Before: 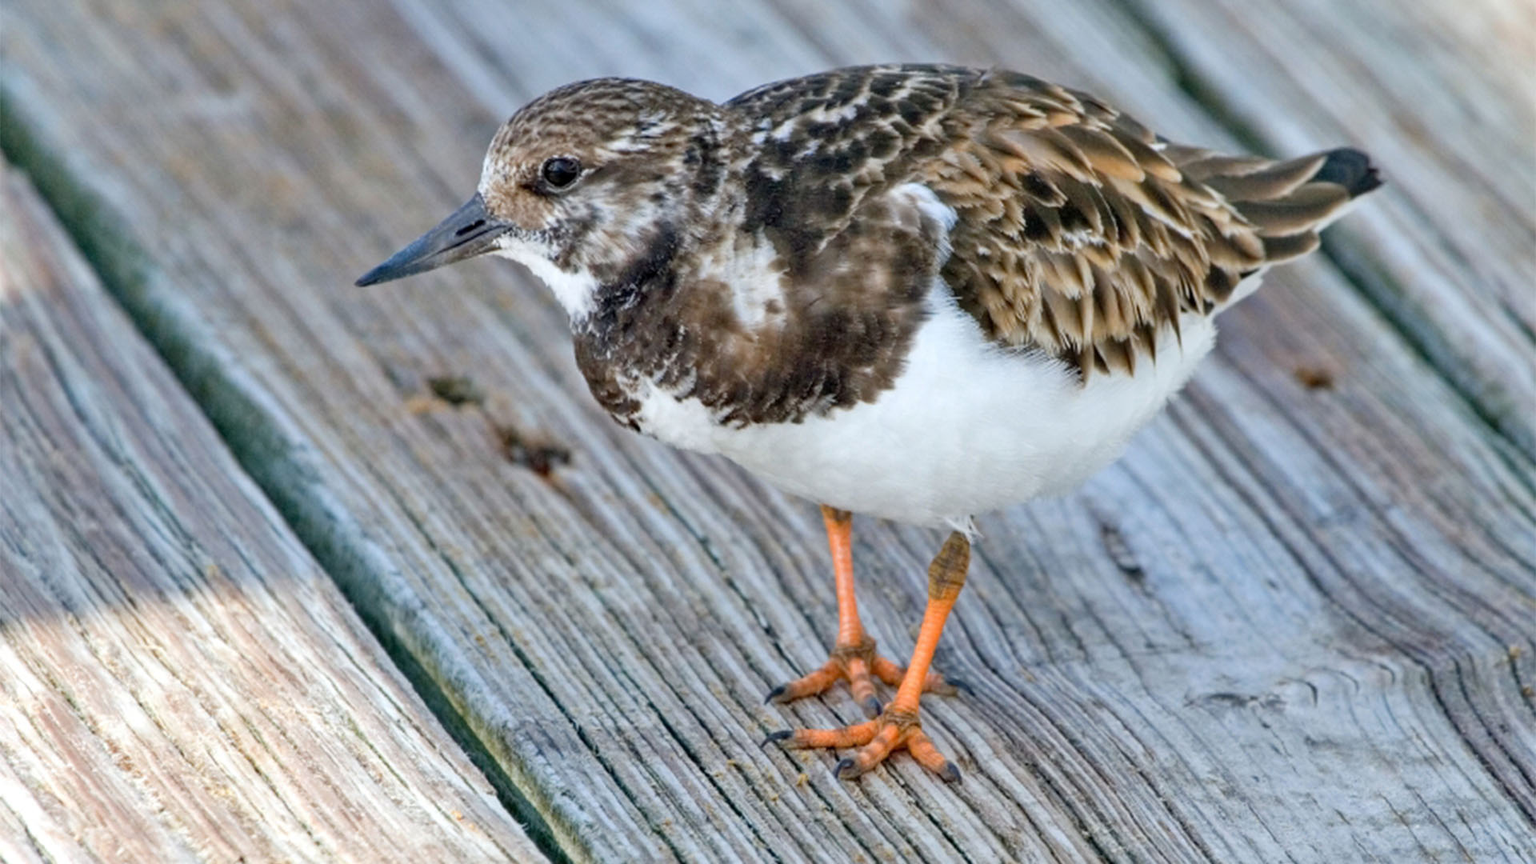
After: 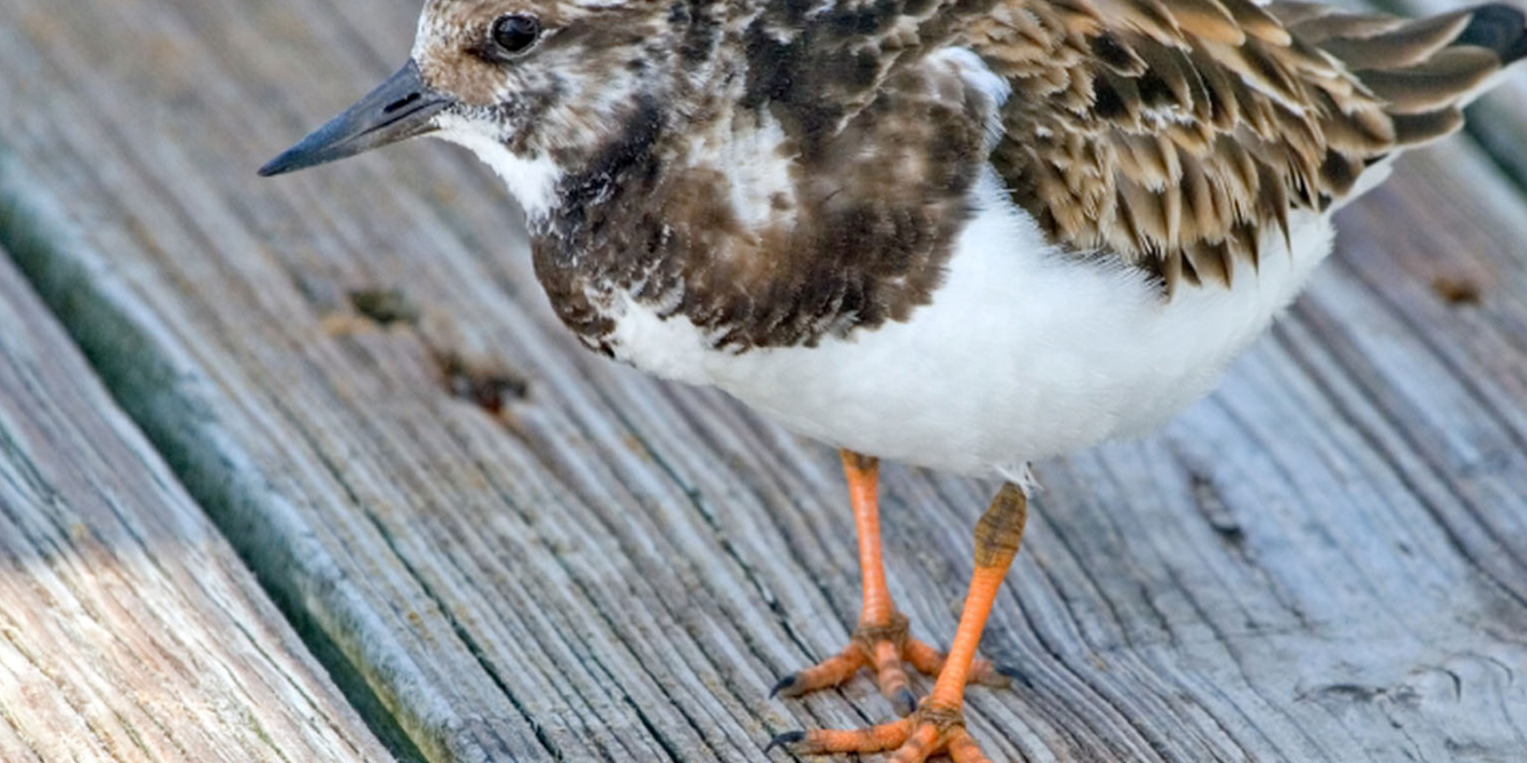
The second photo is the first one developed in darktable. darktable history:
crop: left 9.693%, top 16.909%, right 10.767%, bottom 12.362%
